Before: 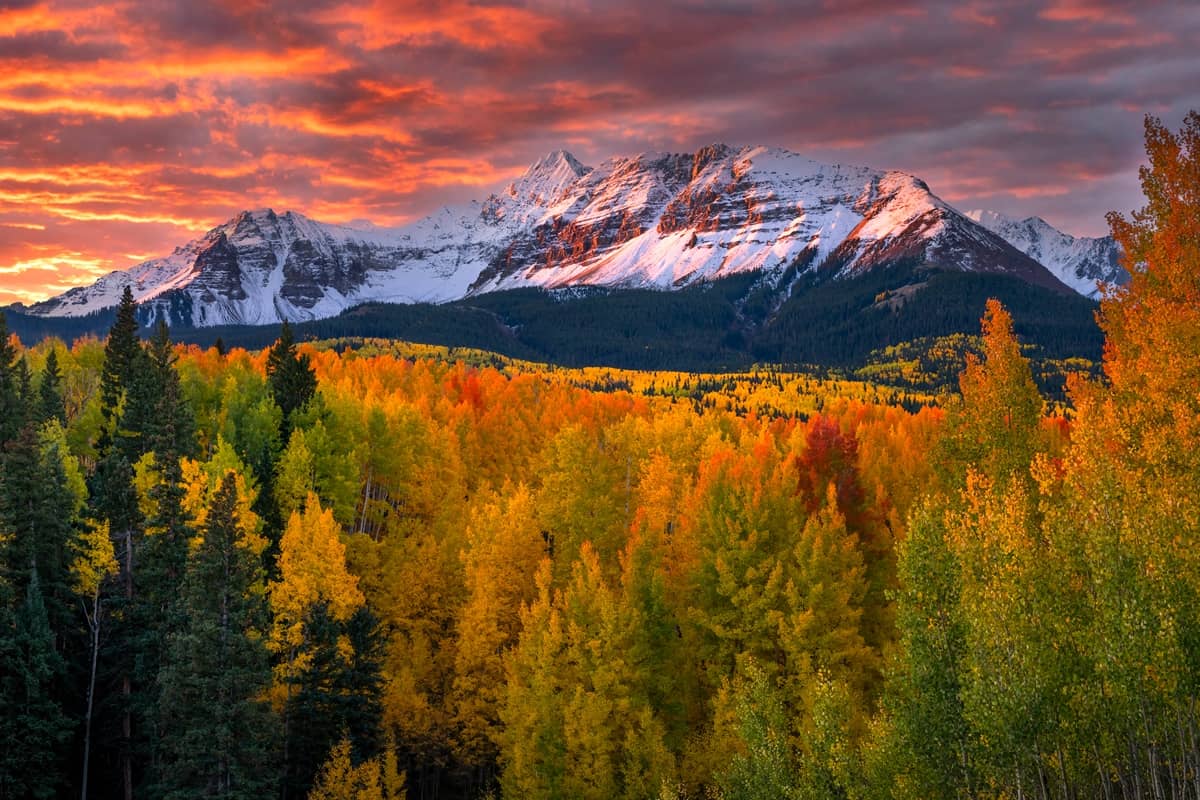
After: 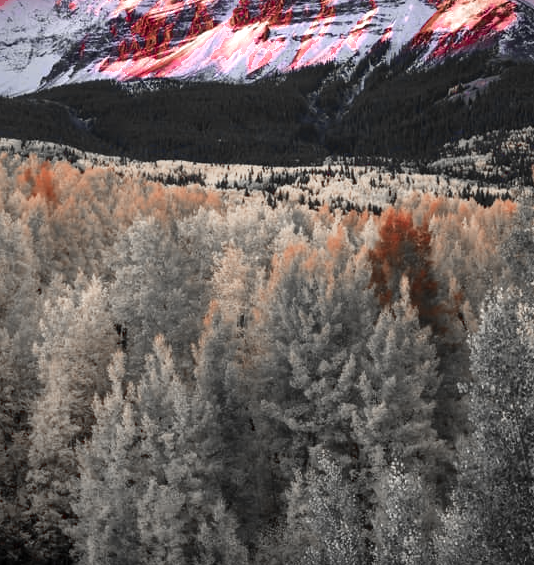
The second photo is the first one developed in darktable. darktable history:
color zones: curves: ch0 [(0, 0.278) (0.143, 0.5) (0.286, 0.5) (0.429, 0.5) (0.571, 0.5) (0.714, 0.5) (0.857, 0.5) (1, 0.5)]; ch1 [(0, 1) (0.143, 0.165) (0.286, 0) (0.429, 0) (0.571, 0) (0.714, 0) (0.857, 0.5) (1, 0.5)]; ch2 [(0, 0.508) (0.143, 0.5) (0.286, 0.5) (0.429, 0.5) (0.571, 0.5) (0.714, 0.5) (0.857, 0.5) (1, 0.5)]
shadows and highlights: shadows 35.29, highlights -35.11, soften with gaussian
crop: left 35.623%, top 25.976%, right 19.87%, bottom 3.387%
tone equalizer: -8 EV -0.395 EV, -7 EV -0.387 EV, -6 EV -0.363 EV, -5 EV -0.204 EV, -3 EV 0.236 EV, -2 EV 0.356 EV, -1 EV 0.402 EV, +0 EV 0.437 EV, edges refinement/feathering 500, mask exposure compensation -1.57 EV, preserve details no
